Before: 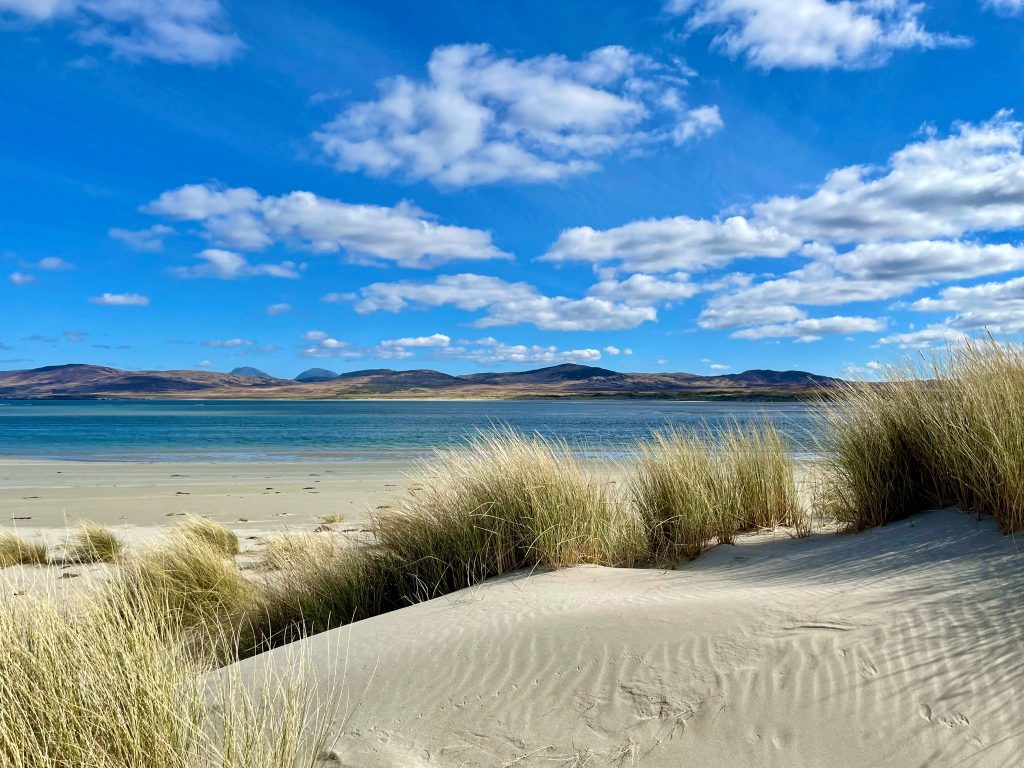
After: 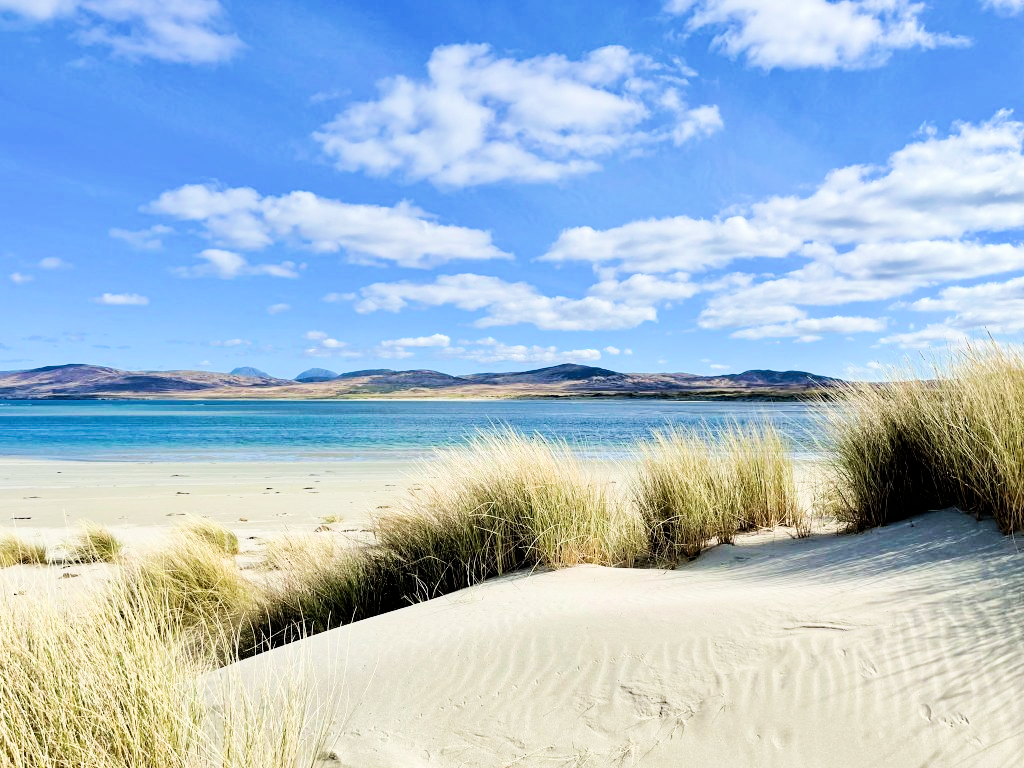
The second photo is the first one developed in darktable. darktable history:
exposure: exposure 1.16 EV, compensate exposure bias true, compensate highlight preservation false
filmic rgb: black relative exposure -5.1 EV, white relative exposure 3.99 EV, hardness 2.88, contrast 1.301, highlights saturation mix -8.99%, iterations of high-quality reconstruction 0
